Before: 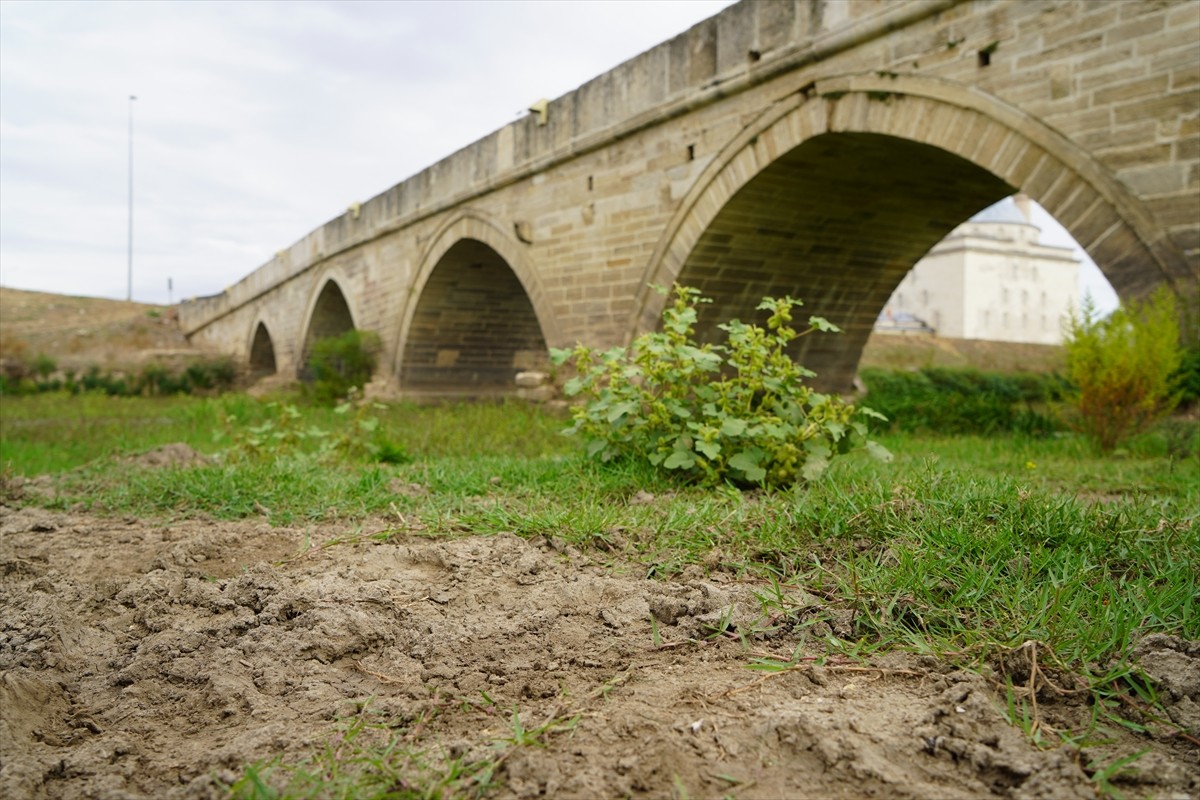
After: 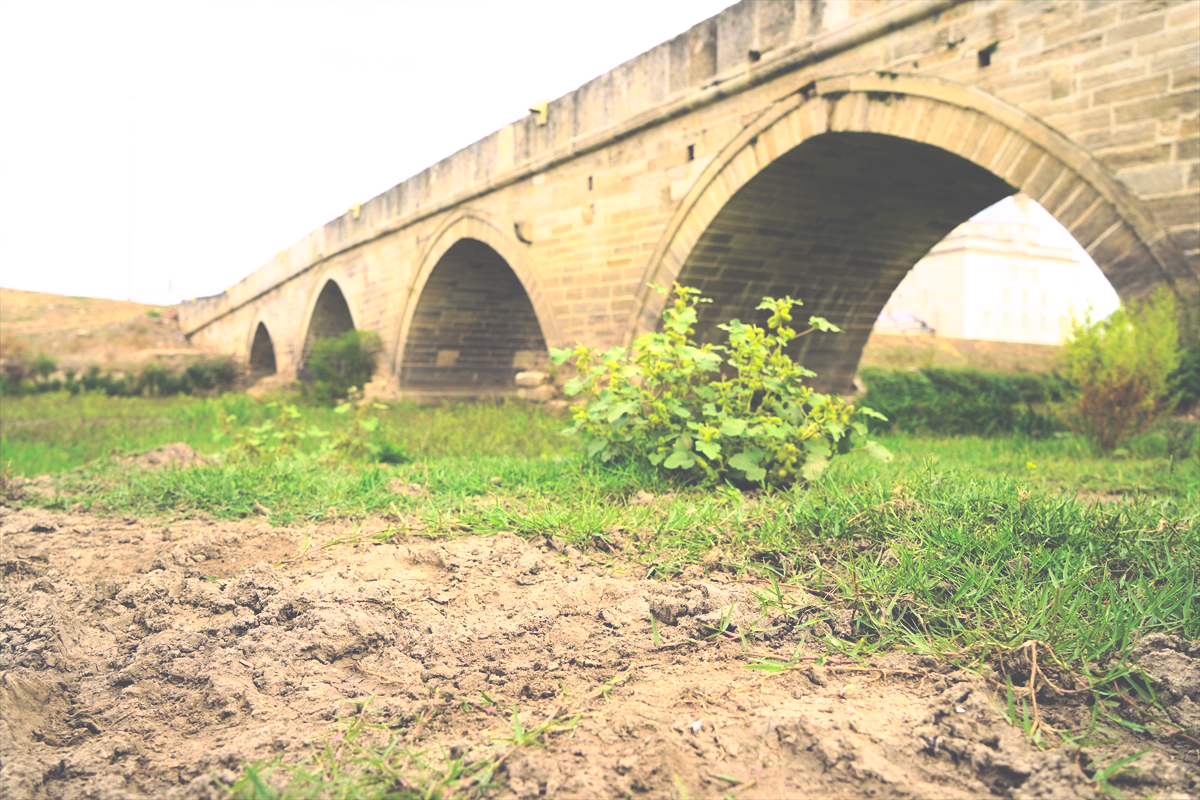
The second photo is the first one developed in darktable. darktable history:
contrast brightness saturation: contrast 0.2, brightness 0.2, saturation 0.8
filmic rgb: black relative exposure -8.2 EV, white relative exposure 2.2 EV, threshold 3 EV, hardness 7.11, latitude 85.74%, contrast 1.696, highlights saturation mix -4%, shadows ↔ highlights balance -2.69%, color science v5 (2021), contrast in shadows safe, contrast in highlights safe, enable highlight reconstruction true
color balance rgb: shadows lift › chroma 1.41%, shadows lift › hue 260°, power › chroma 0.5%, power › hue 260°, highlights gain › chroma 1%, highlights gain › hue 27°, saturation formula JzAzBz (2021)
exposure: black level correction -0.087, compensate highlight preservation false
